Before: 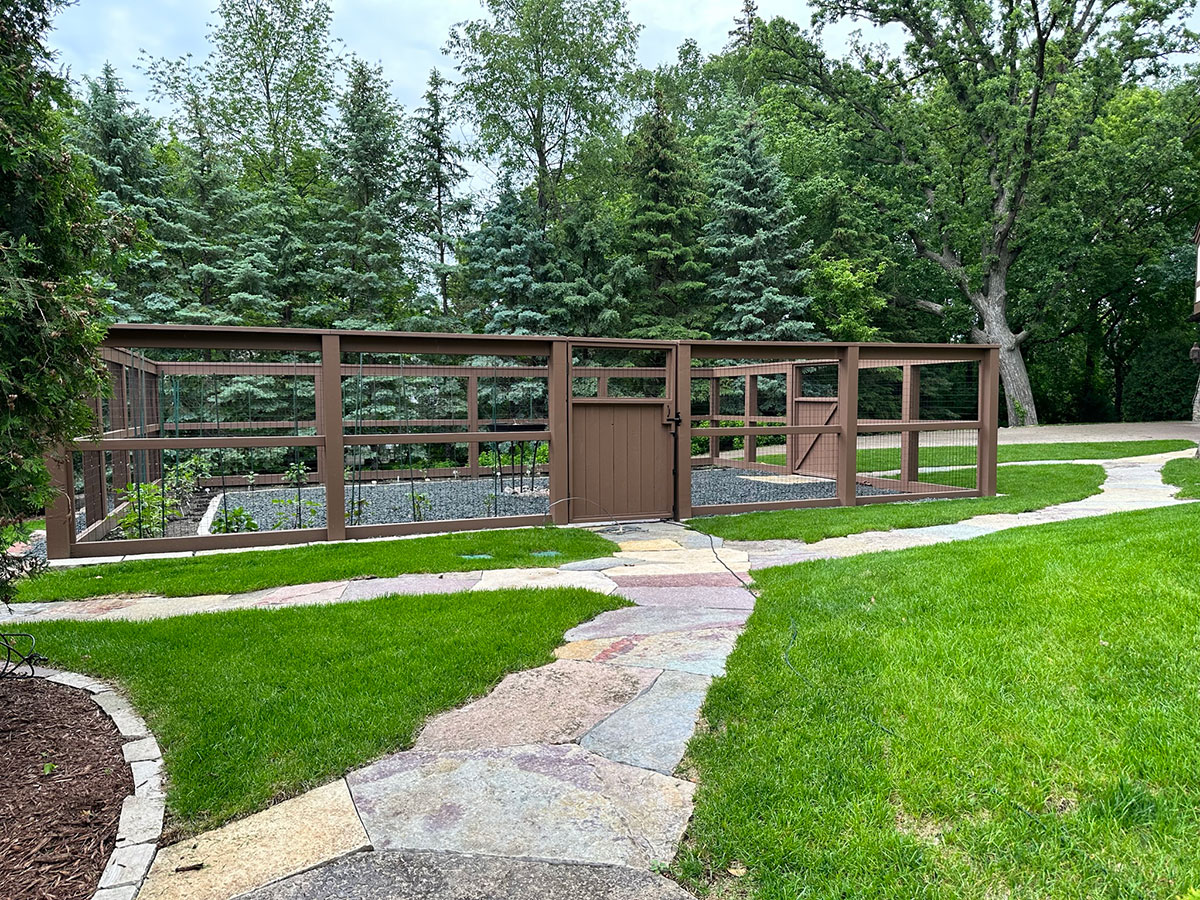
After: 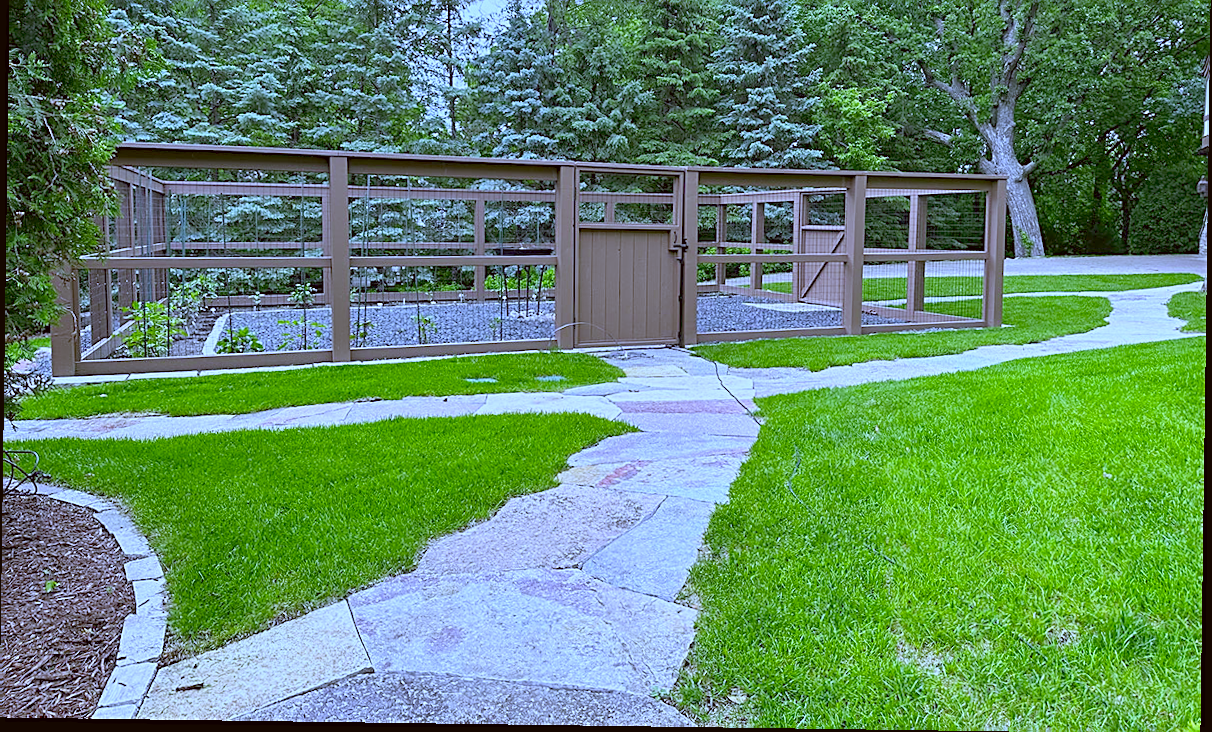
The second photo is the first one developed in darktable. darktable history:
sharpen: on, module defaults
rotate and perspective: rotation 0.8°, automatic cropping off
white balance: red 0.766, blue 1.537
color balance rgb: contrast -30%
exposure: black level correction 0, exposure 0.68 EV, compensate exposure bias true, compensate highlight preservation false
color correction: highlights a* -1.43, highlights b* 10.12, shadows a* 0.395, shadows b* 19.35
crop and rotate: top 19.998%
